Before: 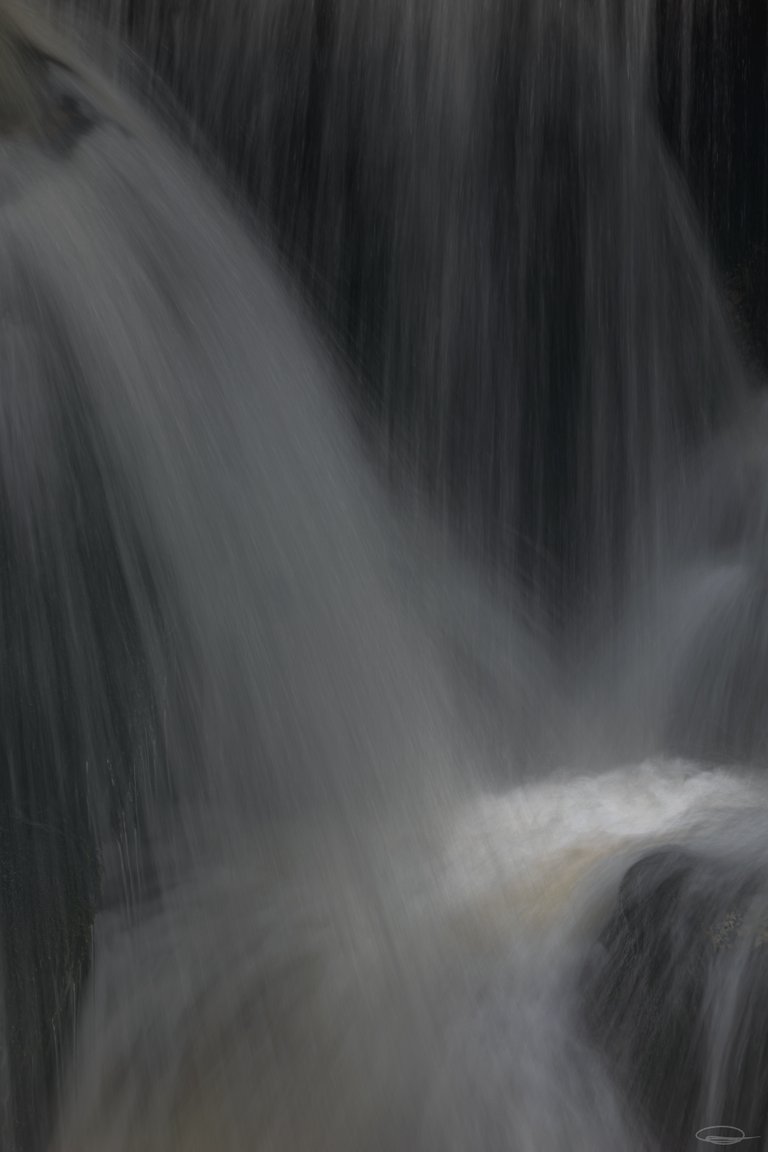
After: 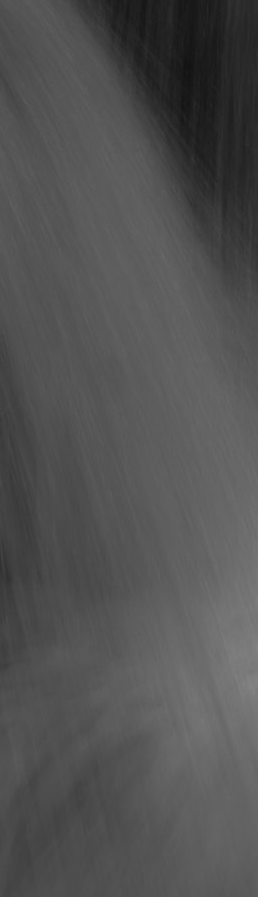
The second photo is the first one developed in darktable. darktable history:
crop and rotate: left 21.817%, top 19.104%, right 44.538%, bottom 2.972%
contrast brightness saturation: saturation -0.992
